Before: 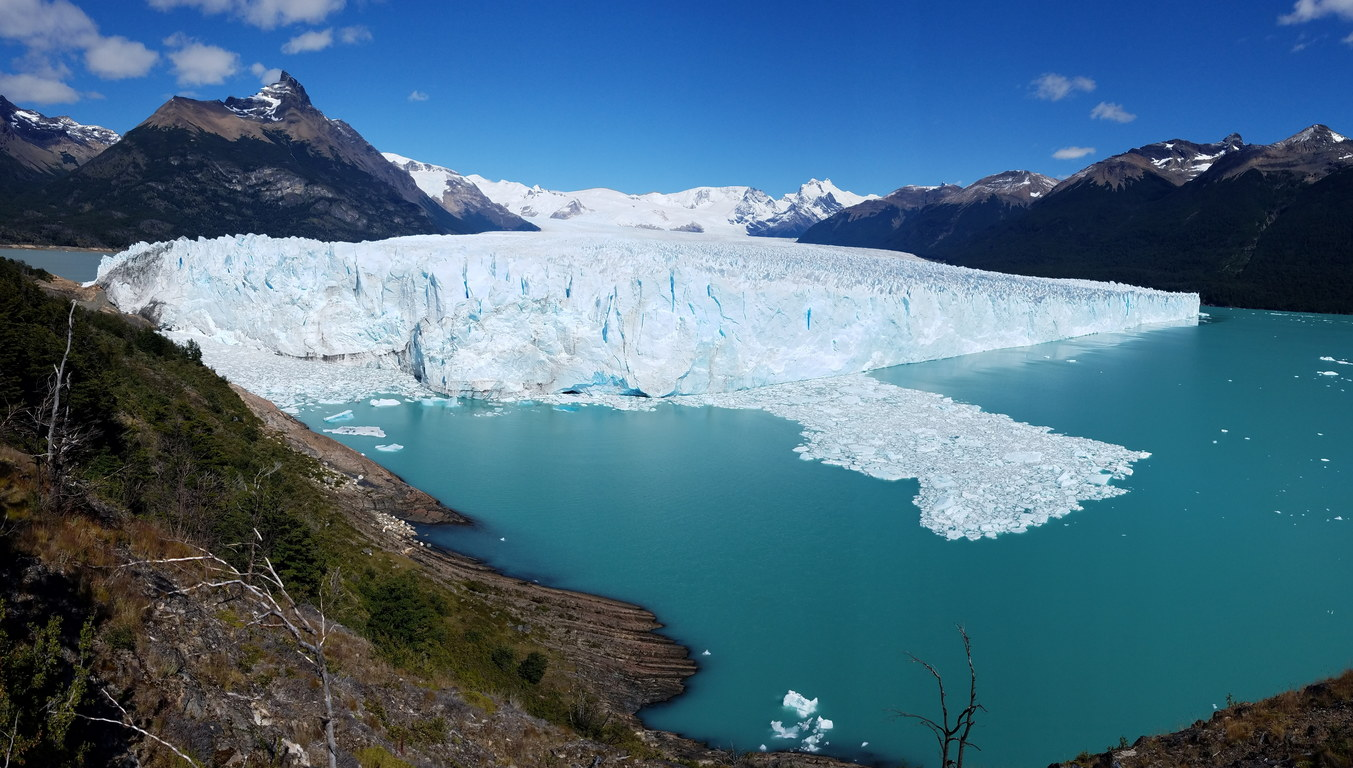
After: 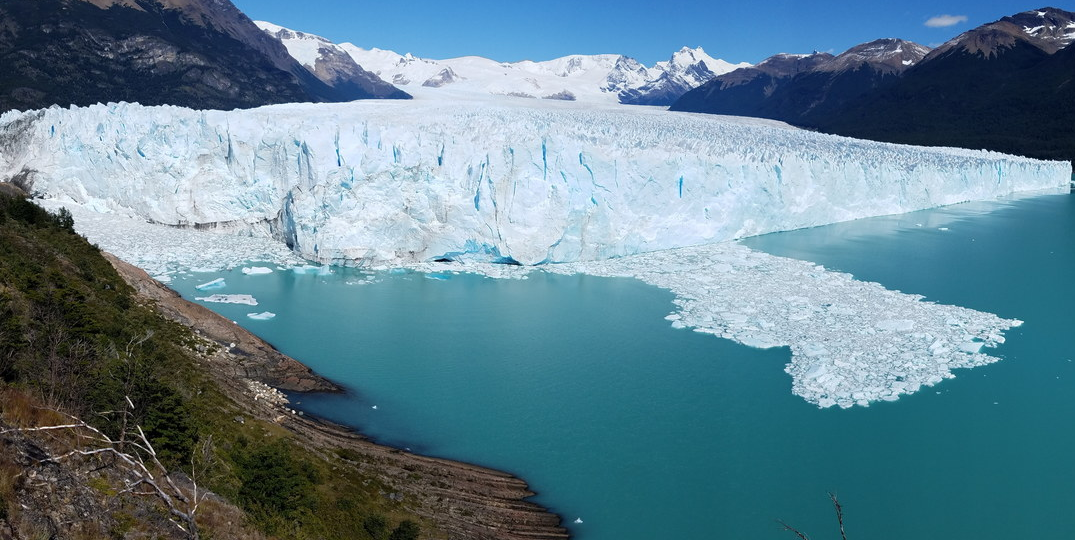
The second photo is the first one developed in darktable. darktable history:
crop: left 9.531%, top 17.248%, right 10.988%, bottom 12.317%
